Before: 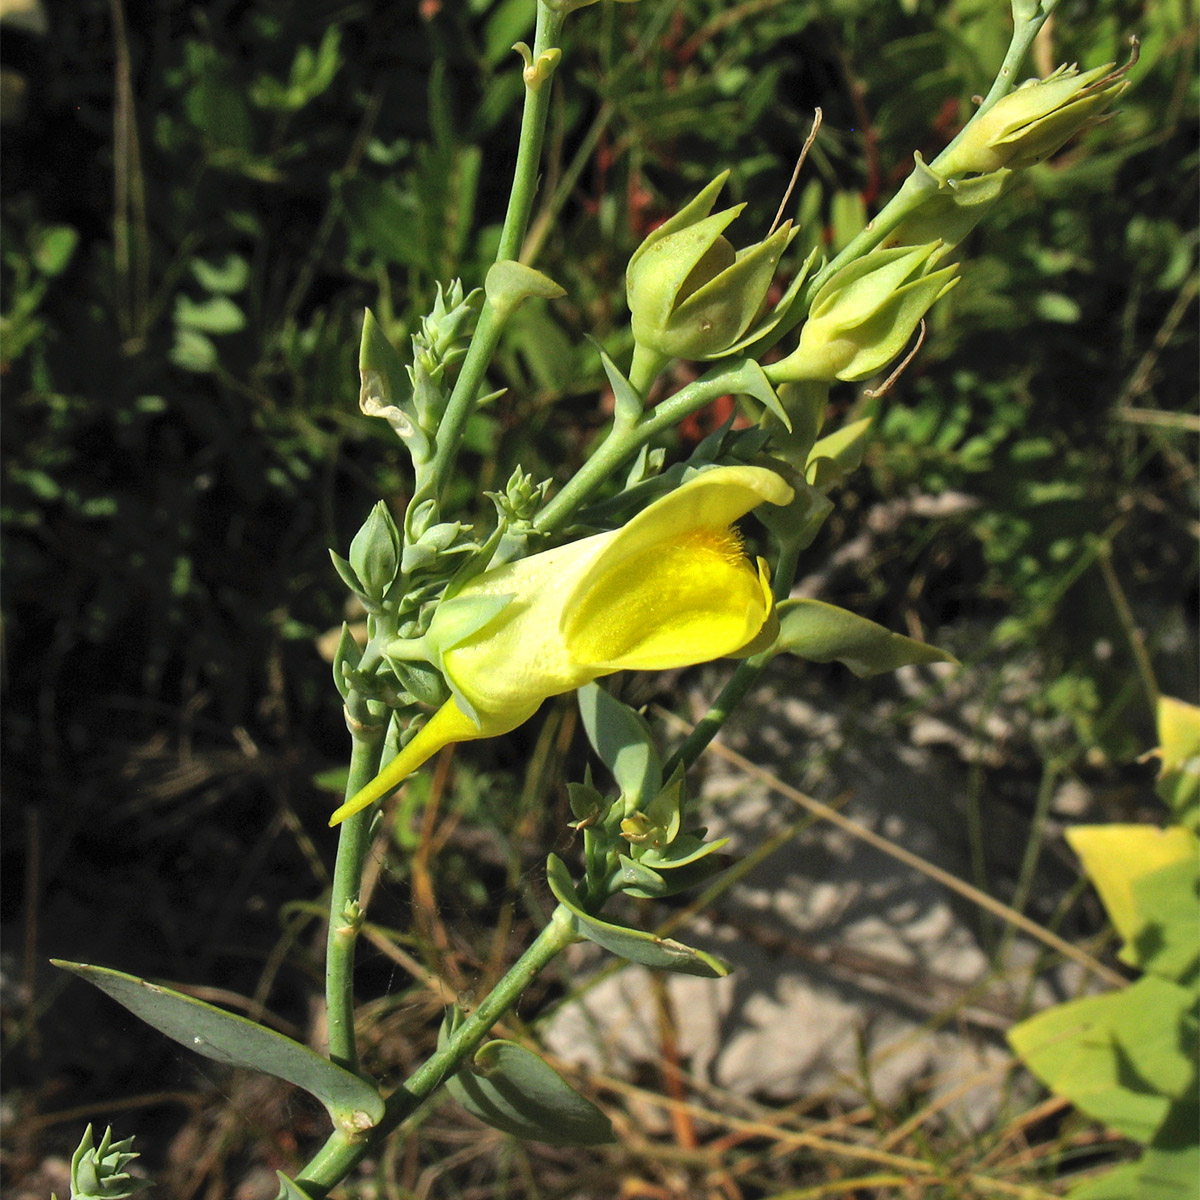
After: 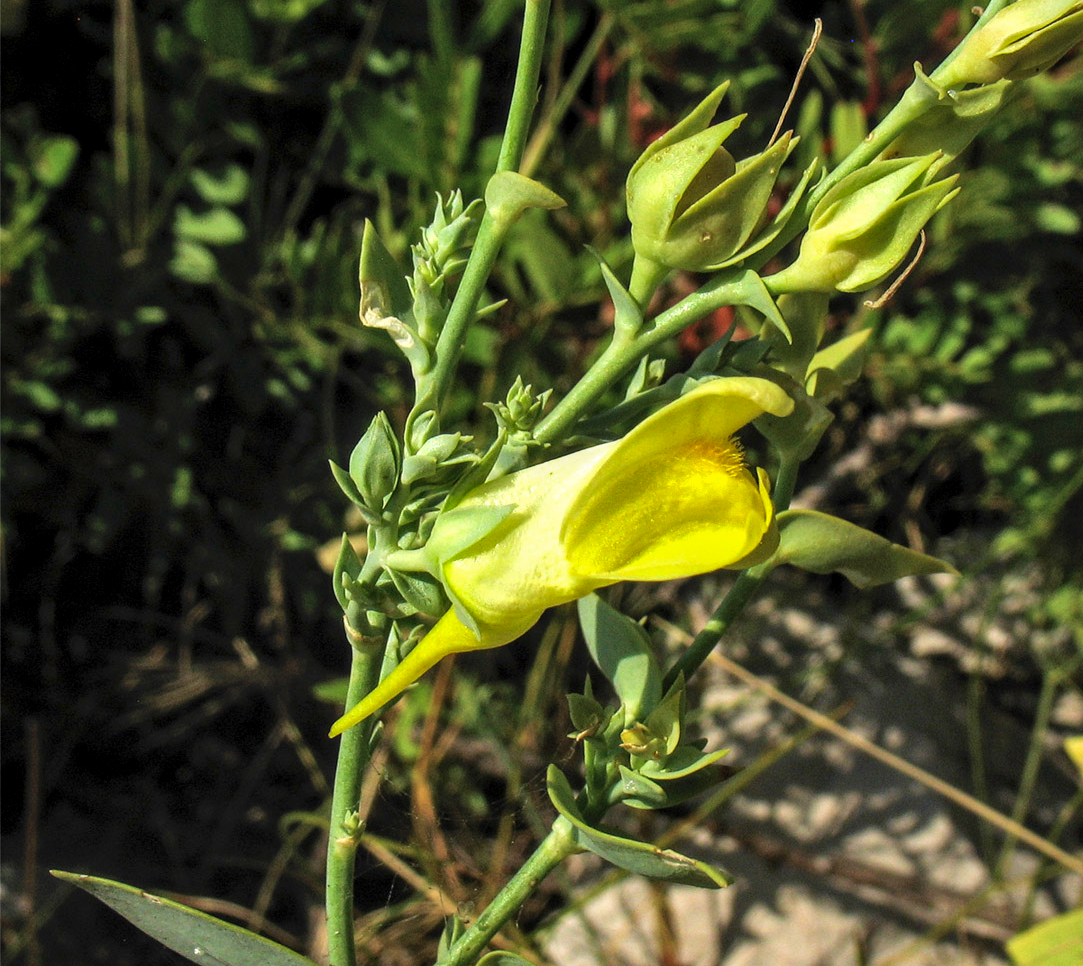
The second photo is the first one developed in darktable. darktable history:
crop: top 7.49%, right 9.717%, bottom 11.943%
local contrast: detail 130%
velvia: strength 29%
vibrance: on, module defaults
